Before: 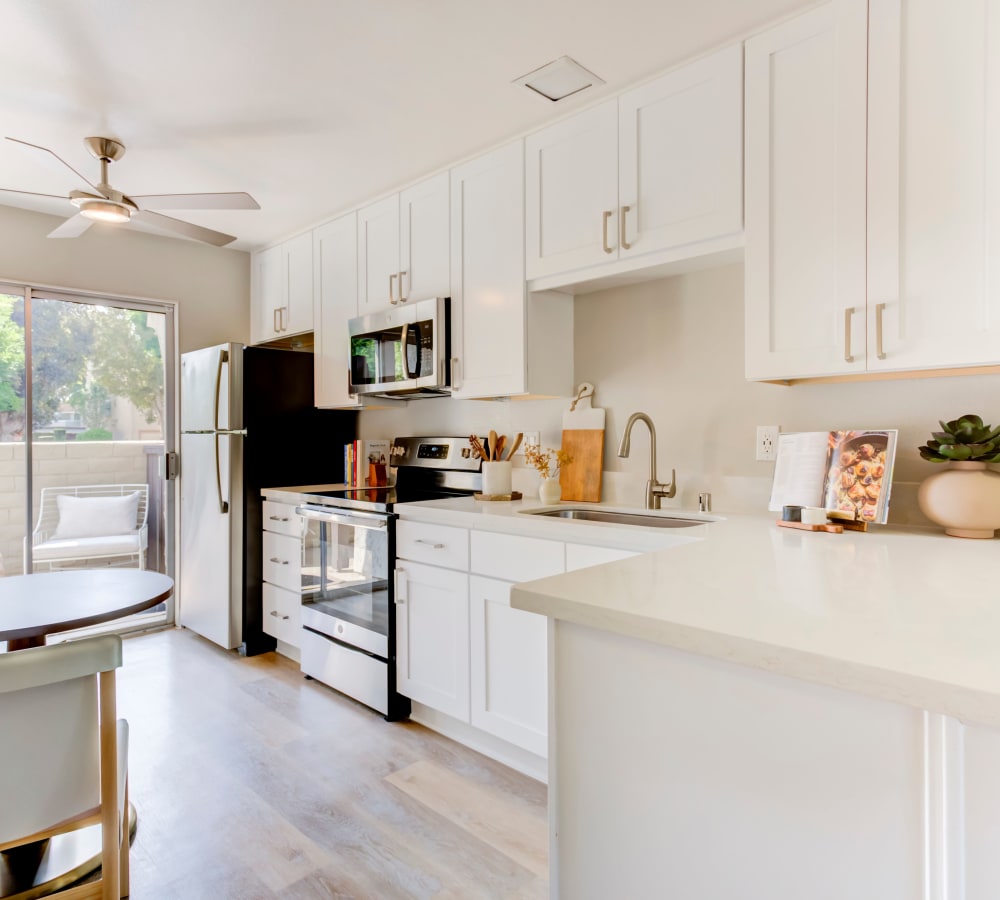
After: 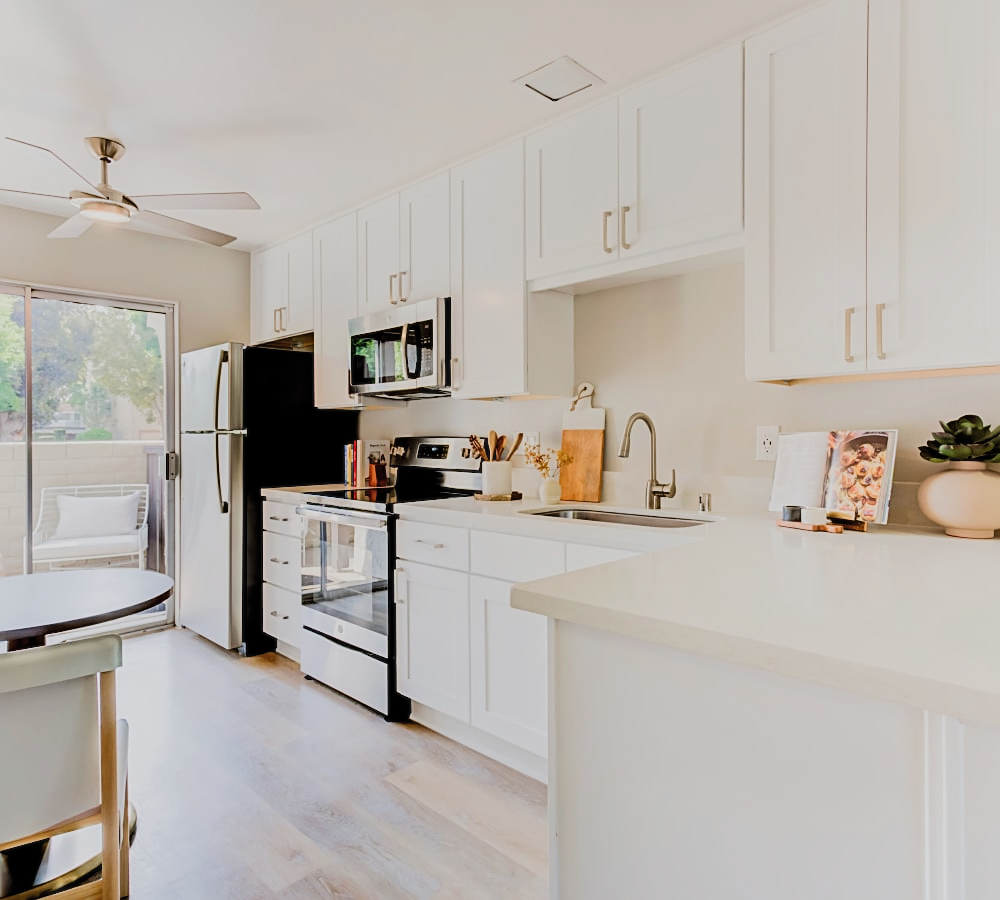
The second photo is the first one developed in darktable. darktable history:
tone equalizer: -8 EV -0.447 EV, -7 EV -0.395 EV, -6 EV -0.359 EV, -5 EV -0.225 EV, -3 EV 0.231 EV, -2 EV 0.308 EV, -1 EV 0.377 EV, +0 EV 0.424 EV, edges refinement/feathering 500, mask exposure compensation -1.57 EV, preserve details no
filmic rgb: black relative exposure -7.65 EV, white relative exposure 4.56 EV, hardness 3.61, preserve chrominance RGB euclidean norm, color science v5 (2021), contrast in shadows safe, contrast in highlights safe
sharpen: on, module defaults
